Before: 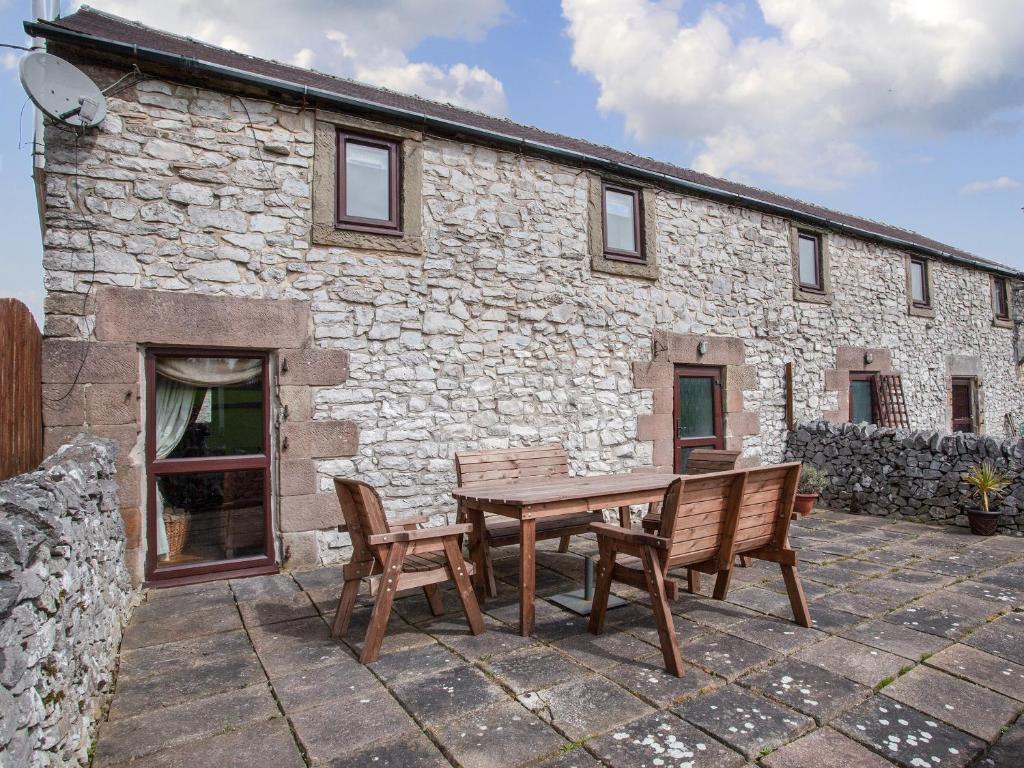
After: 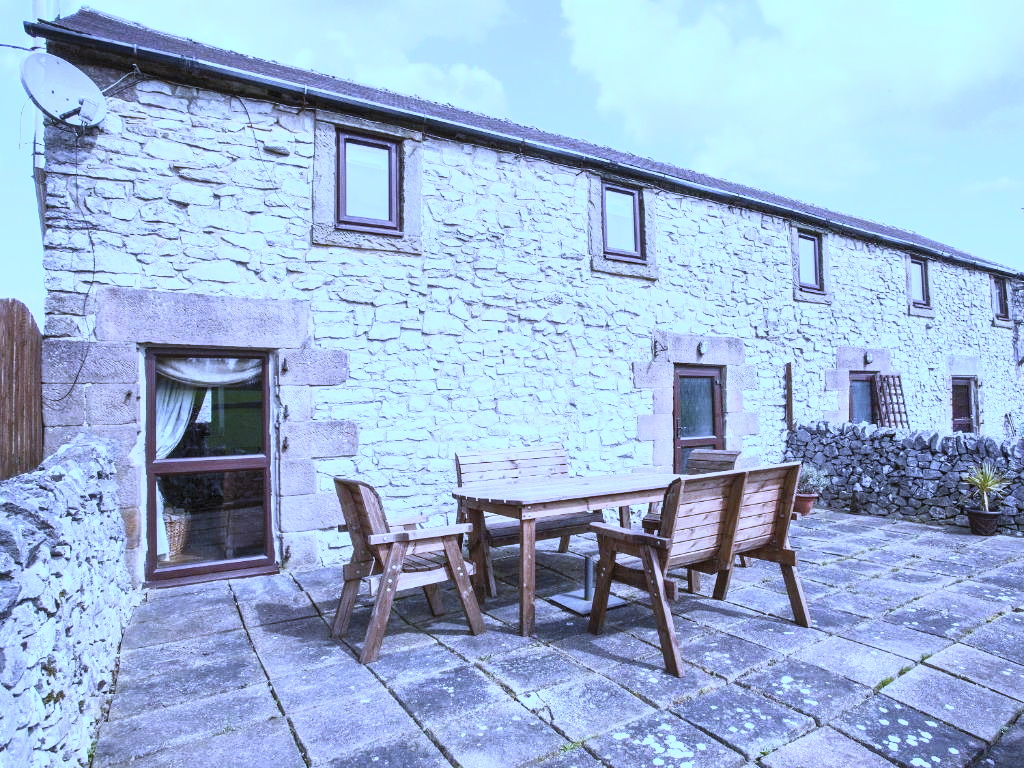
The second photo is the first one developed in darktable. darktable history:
contrast brightness saturation: contrast 0.39, brightness 0.53
white balance: red 0.766, blue 1.537
